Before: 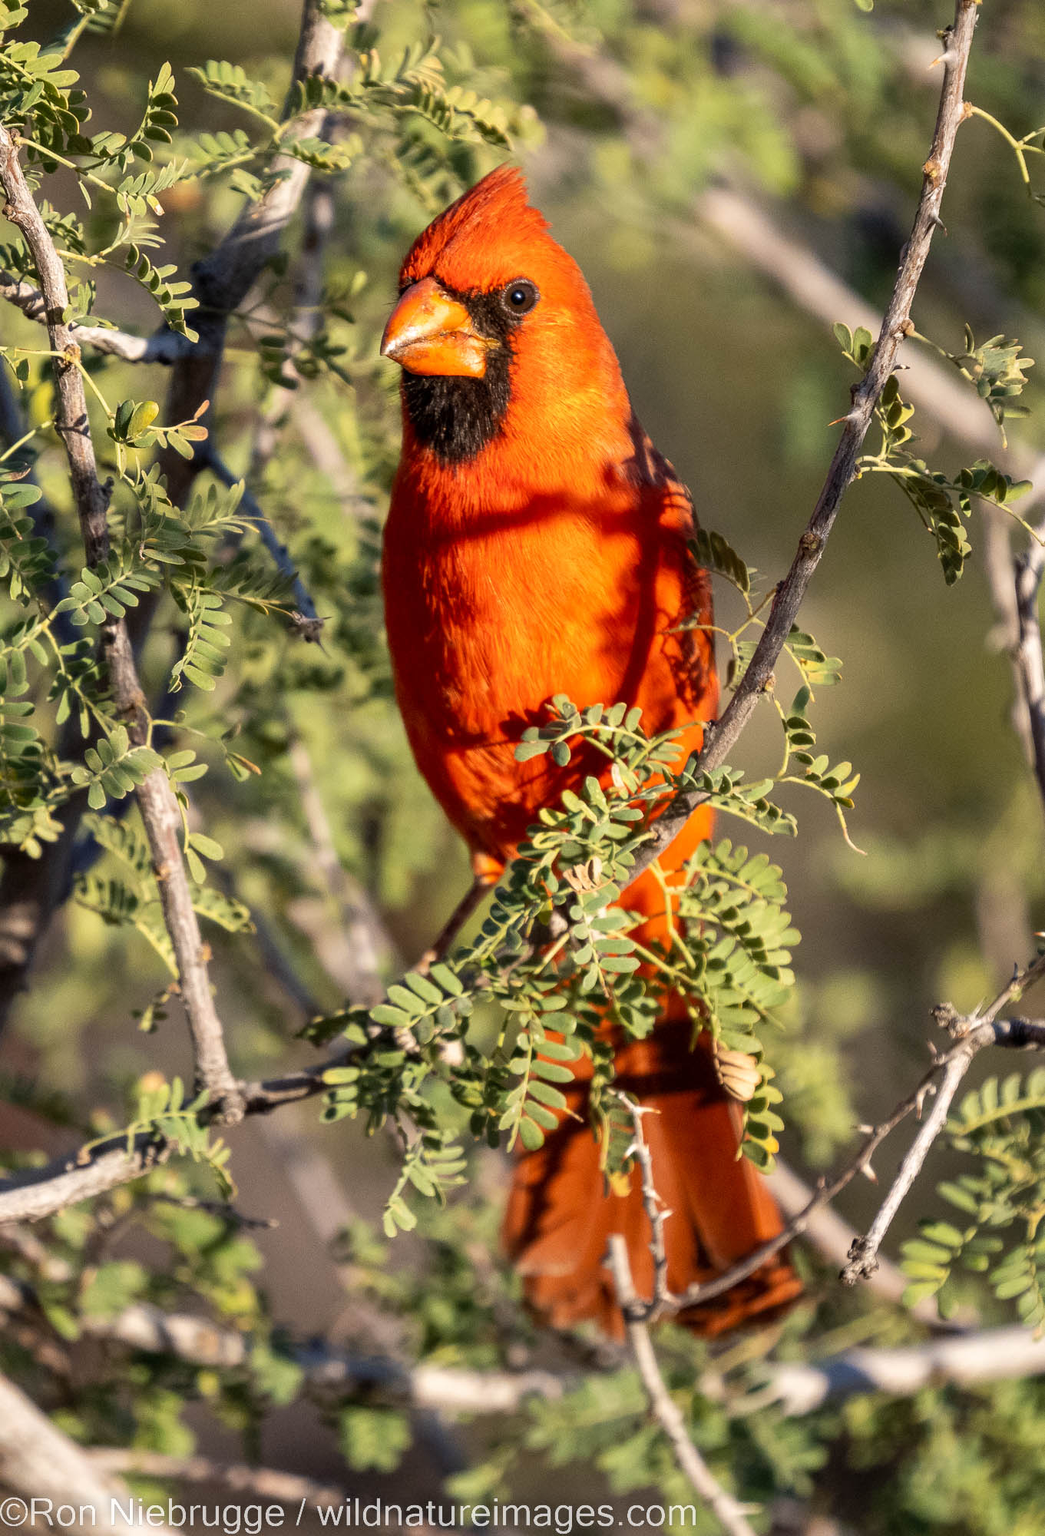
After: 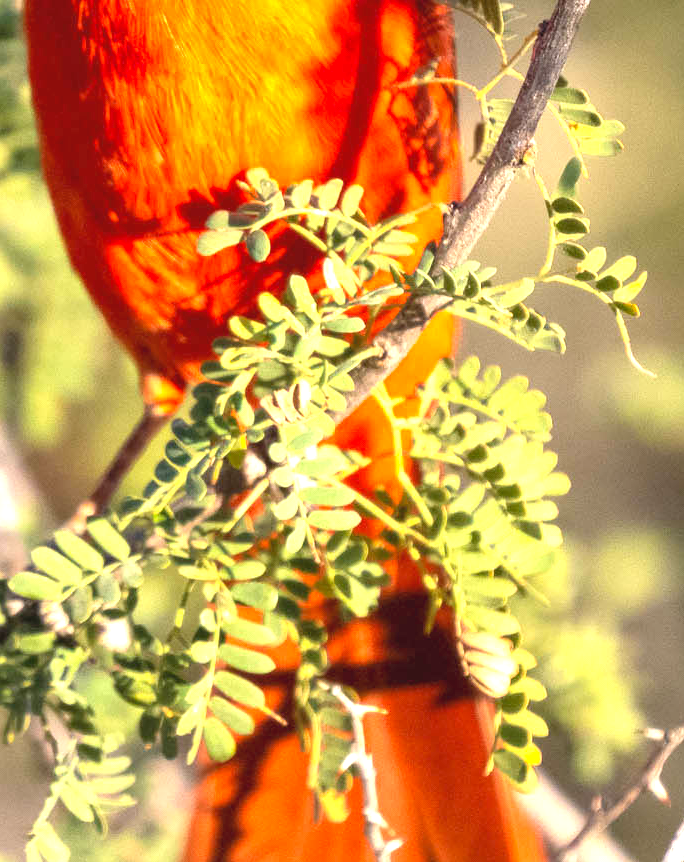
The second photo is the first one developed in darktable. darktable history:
crop: left 34.815%, top 36.804%, right 14.881%, bottom 20.09%
exposure: black level correction 0, exposure 1.291 EV, compensate highlight preservation false
contrast brightness saturation: contrast -0.094, brightness 0.043, saturation 0.083
